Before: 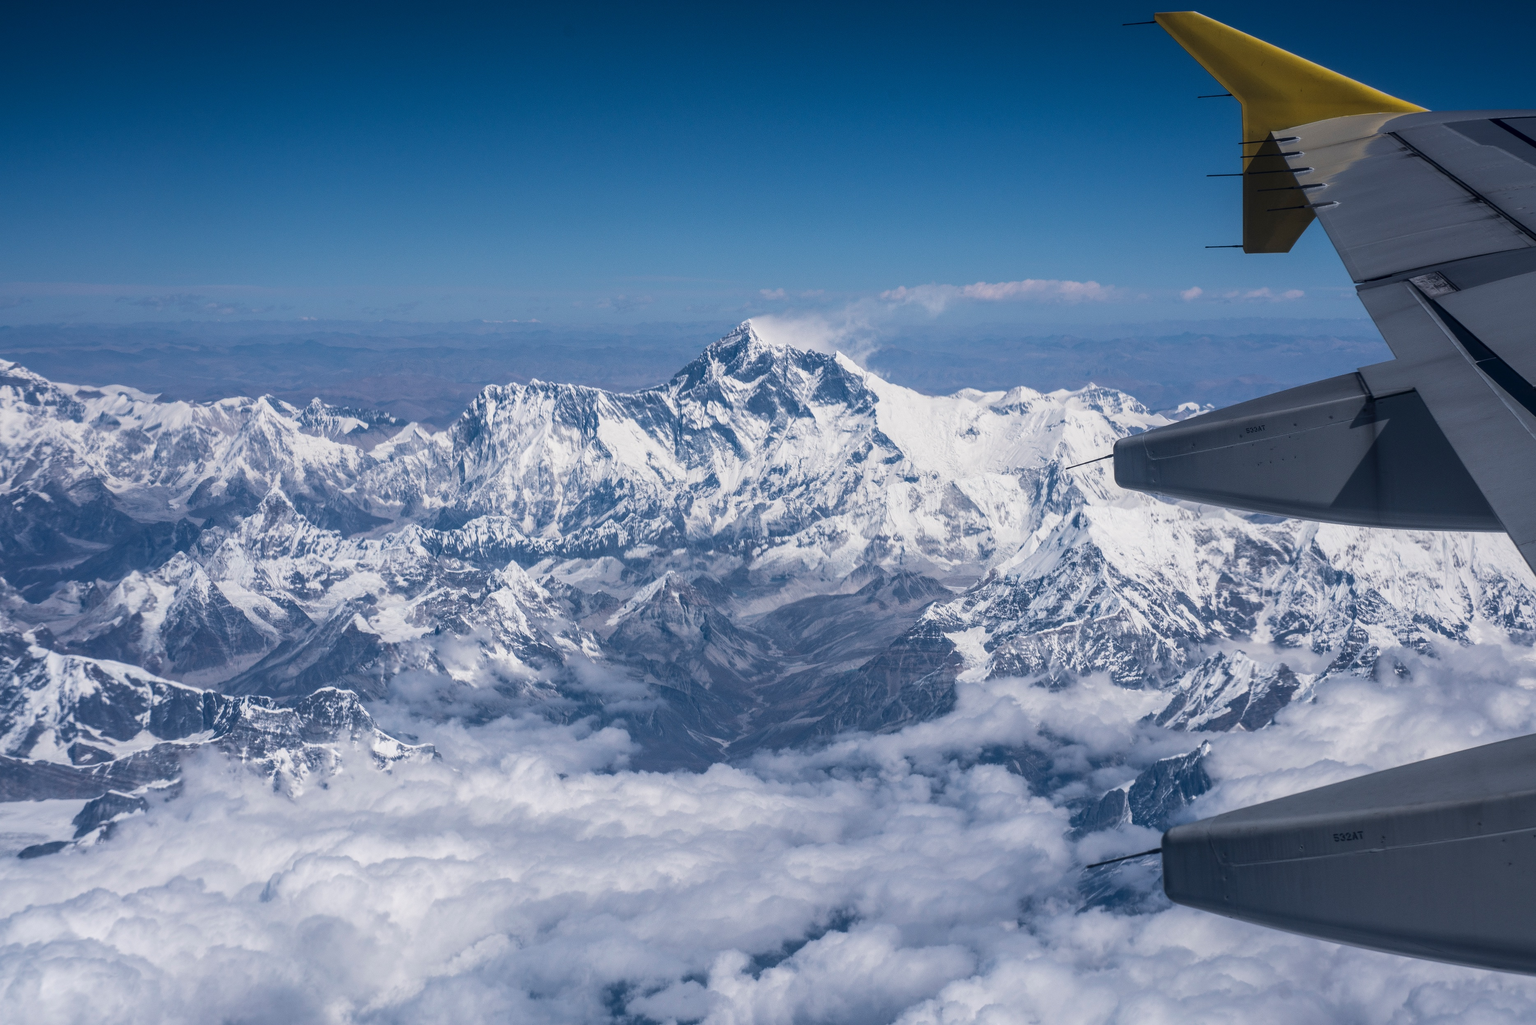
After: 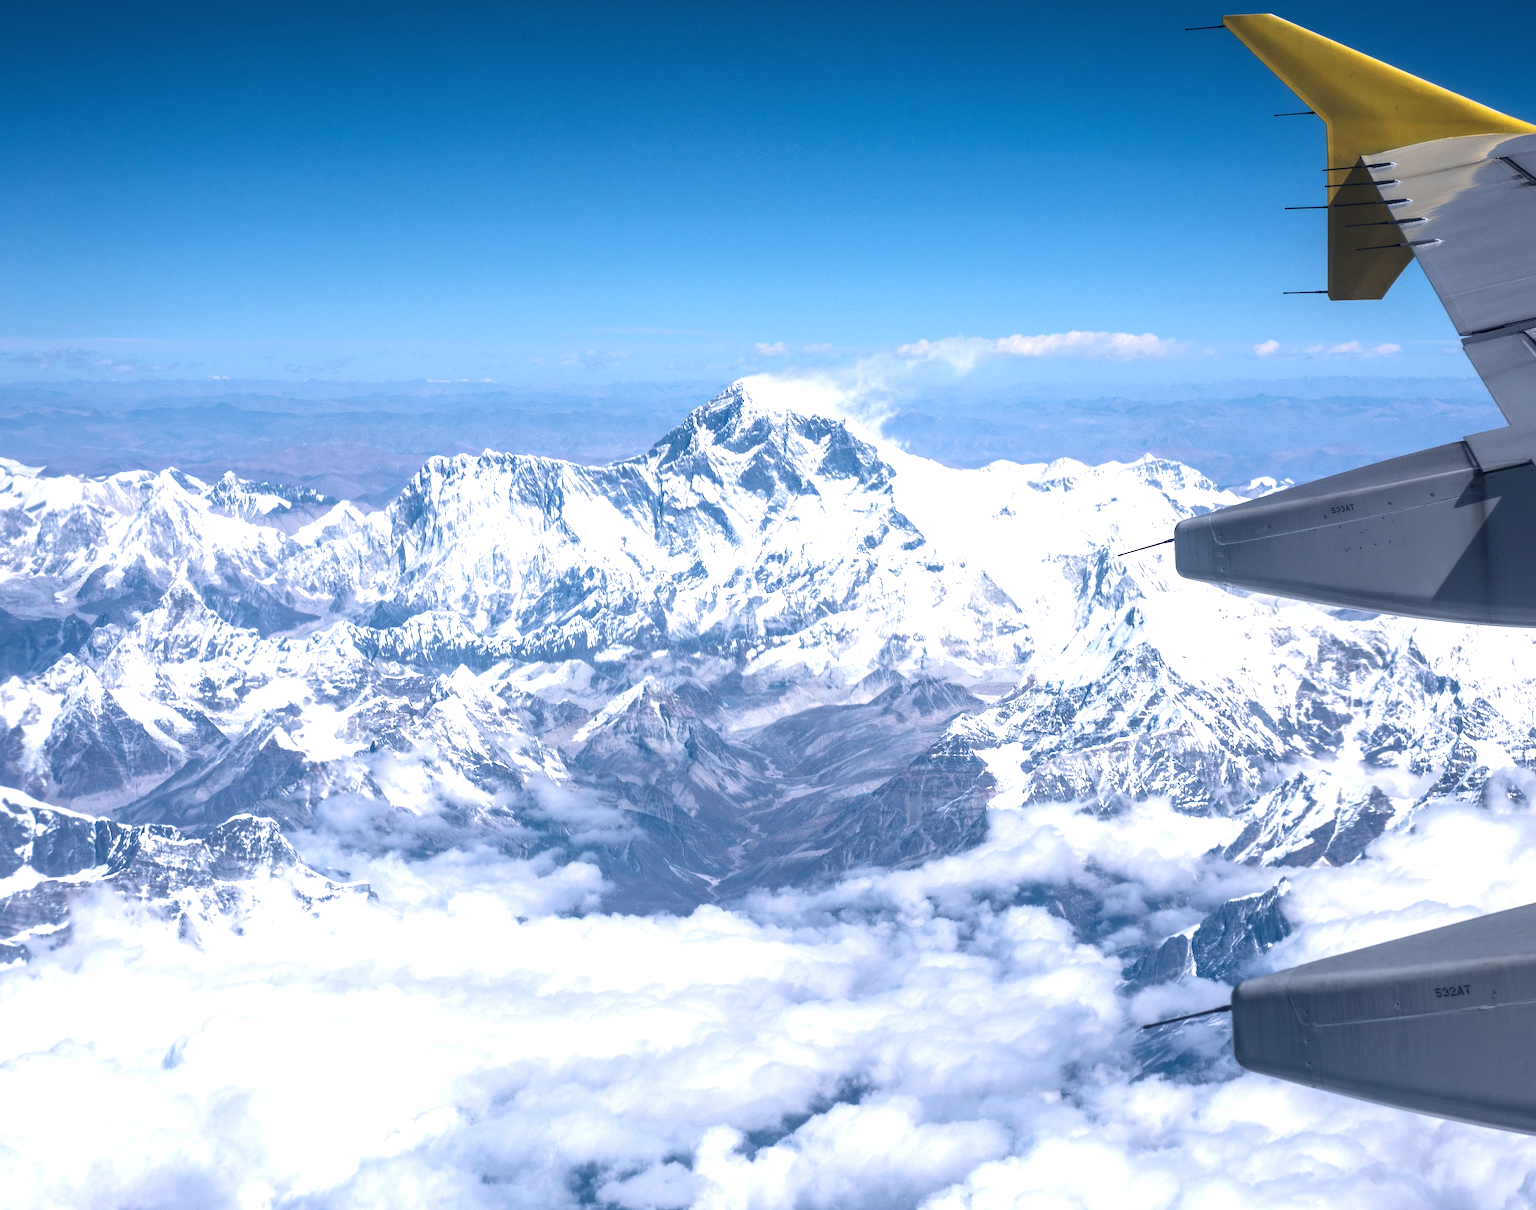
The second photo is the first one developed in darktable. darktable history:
white balance: red 1, blue 1
crop: left 8.026%, right 7.374%
exposure: black level correction 0, exposure 1.2 EV, compensate exposure bias true, compensate highlight preservation false
